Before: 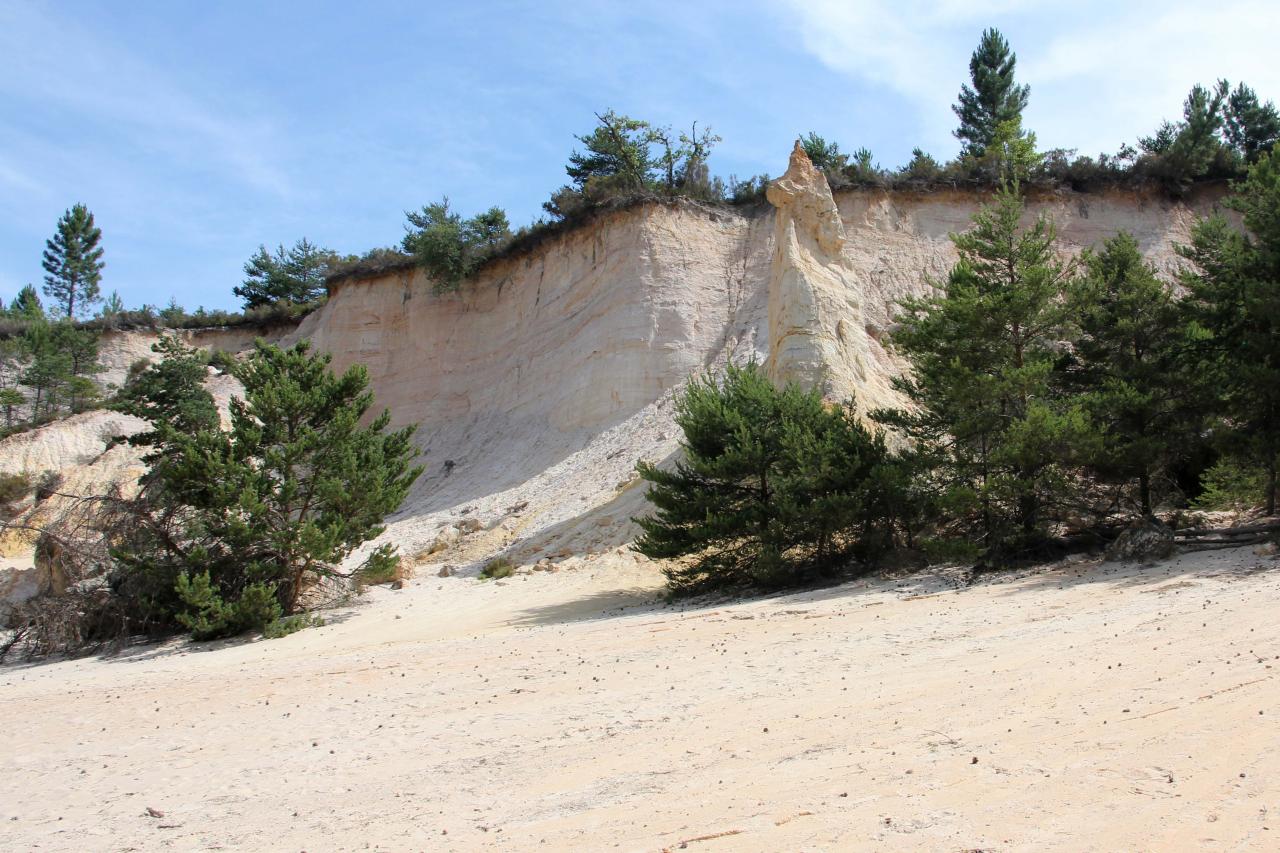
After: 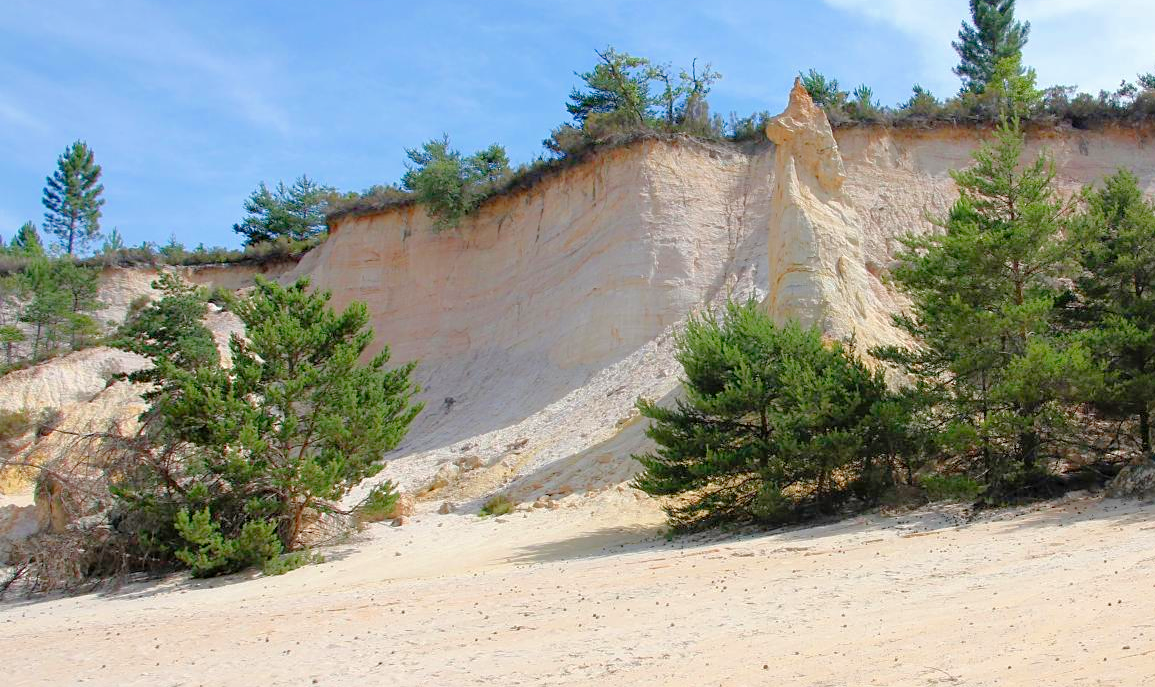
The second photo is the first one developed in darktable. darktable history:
sharpen: amount 0.2
color zones: curves: ch0 [(0, 0.613) (0.01, 0.613) (0.245, 0.448) (0.498, 0.529) (0.642, 0.665) (0.879, 0.777) (0.99, 0.613)]; ch1 [(0, 0) (0.143, 0) (0.286, 0) (0.429, 0) (0.571, 0) (0.714, 0) (0.857, 0)], mix -121.96%
crop: top 7.49%, right 9.717%, bottom 11.943%
tone curve: curves: ch0 [(0, 0) (0.004, 0.008) (0.077, 0.156) (0.169, 0.29) (0.774, 0.774) (1, 1)], color space Lab, linked channels, preserve colors none
